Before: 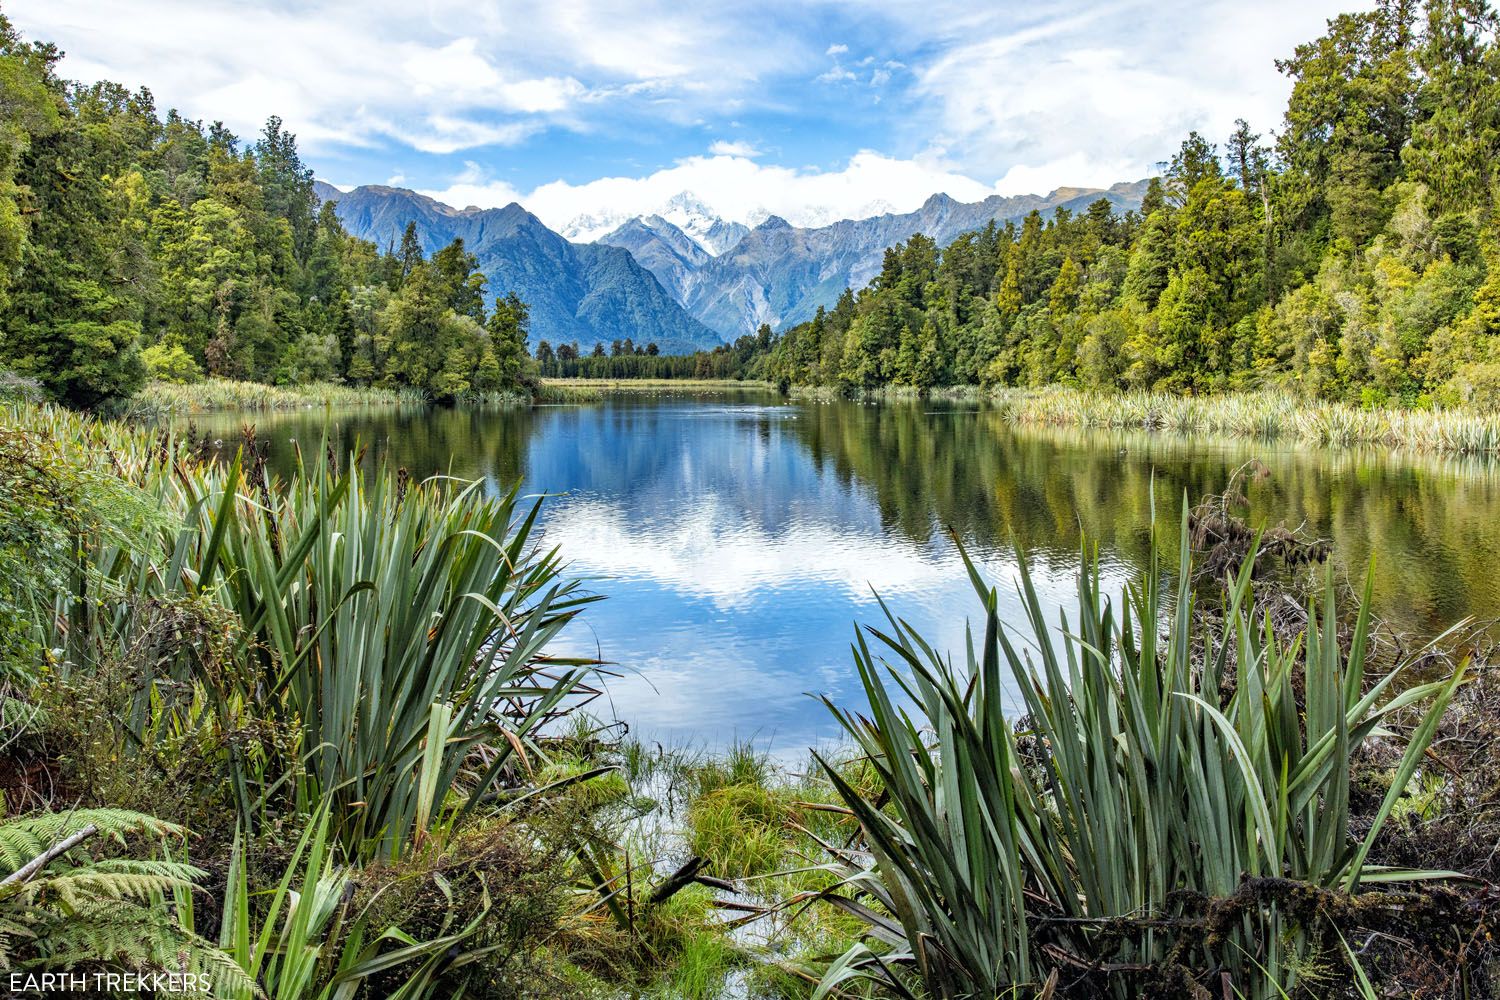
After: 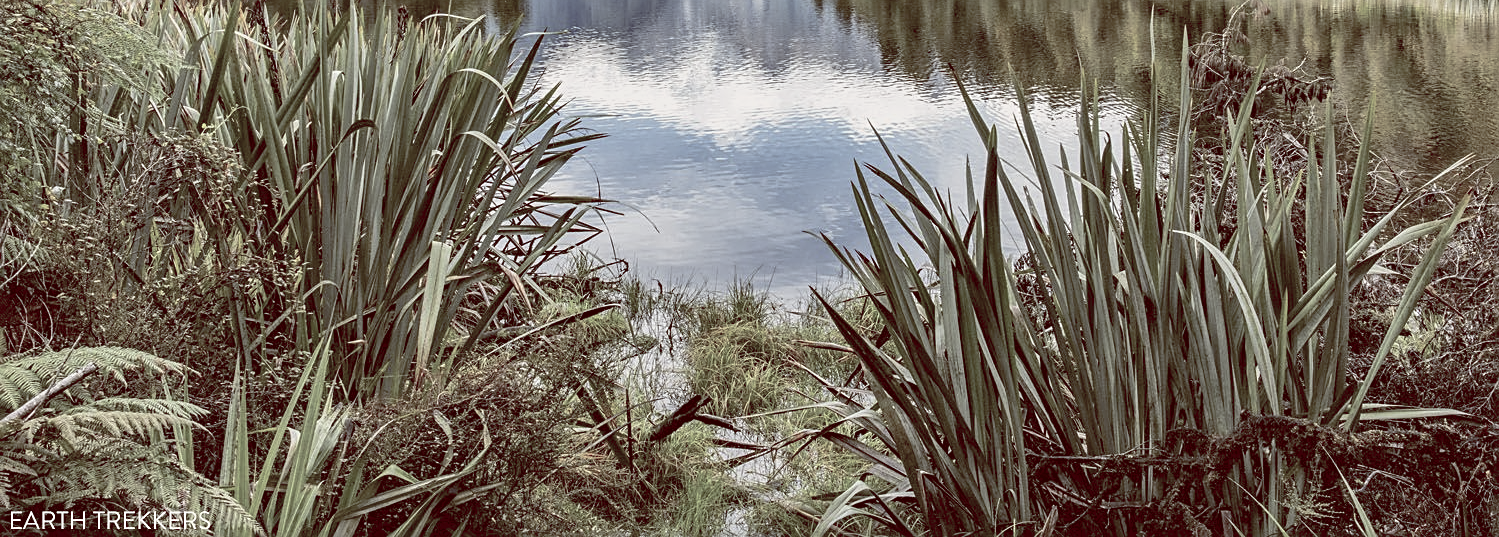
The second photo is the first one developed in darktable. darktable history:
crop and rotate: top 46.237%
color balance rgb: shadows lift › luminance 1%, shadows lift › chroma 0.2%, shadows lift › hue 20°, power › luminance 1%, power › chroma 0.4%, power › hue 34°, highlights gain › luminance 0.8%, highlights gain › chroma 0.4%, highlights gain › hue 44°, global offset › chroma 0.4%, global offset › hue 34°, white fulcrum 0.08 EV, linear chroma grading › shadows -7%, linear chroma grading › highlights -7%, linear chroma grading › global chroma -10%, linear chroma grading › mid-tones -8%, perceptual saturation grading › global saturation -28%, perceptual saturation grading › highlights -20%, perceptual saturation grading › mid-tones -24%, perceptual saturation grading › shadows -24%, perceptual brilliance grading › global brilliance -1%, perceptual brilliance grading › highlights -1%, perceptual brilliance grading › mid-tones -1%, perceptual brilliance grading › shadows -1%, global vibrance -17%, contrast -6%
sharpen: on, module defaults
